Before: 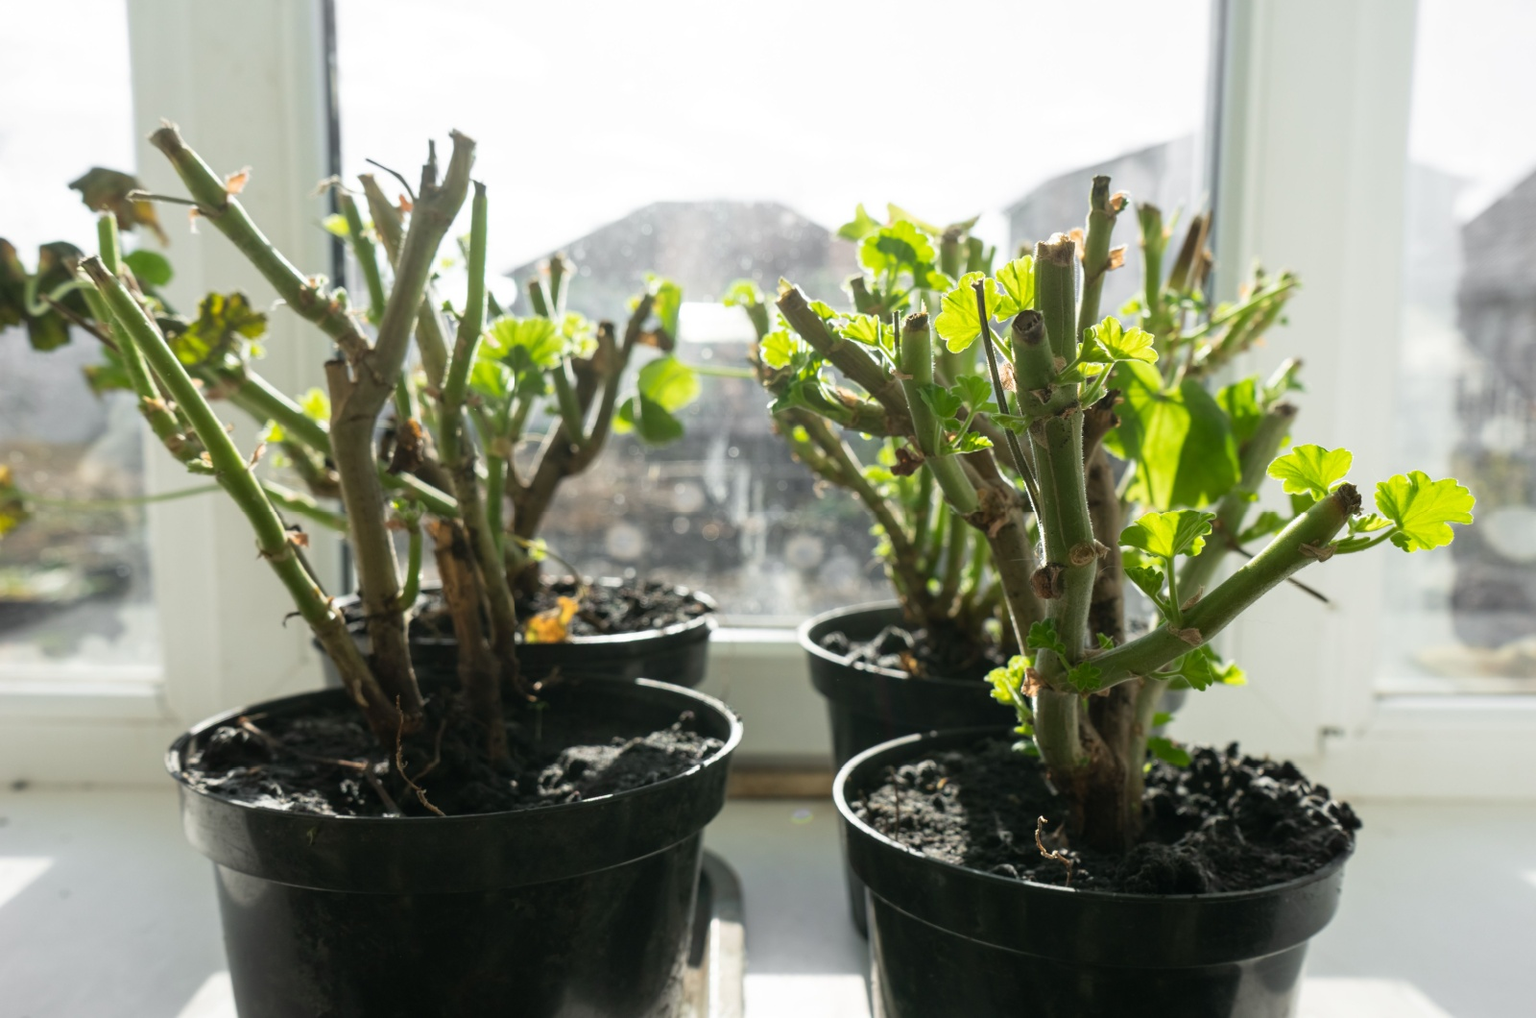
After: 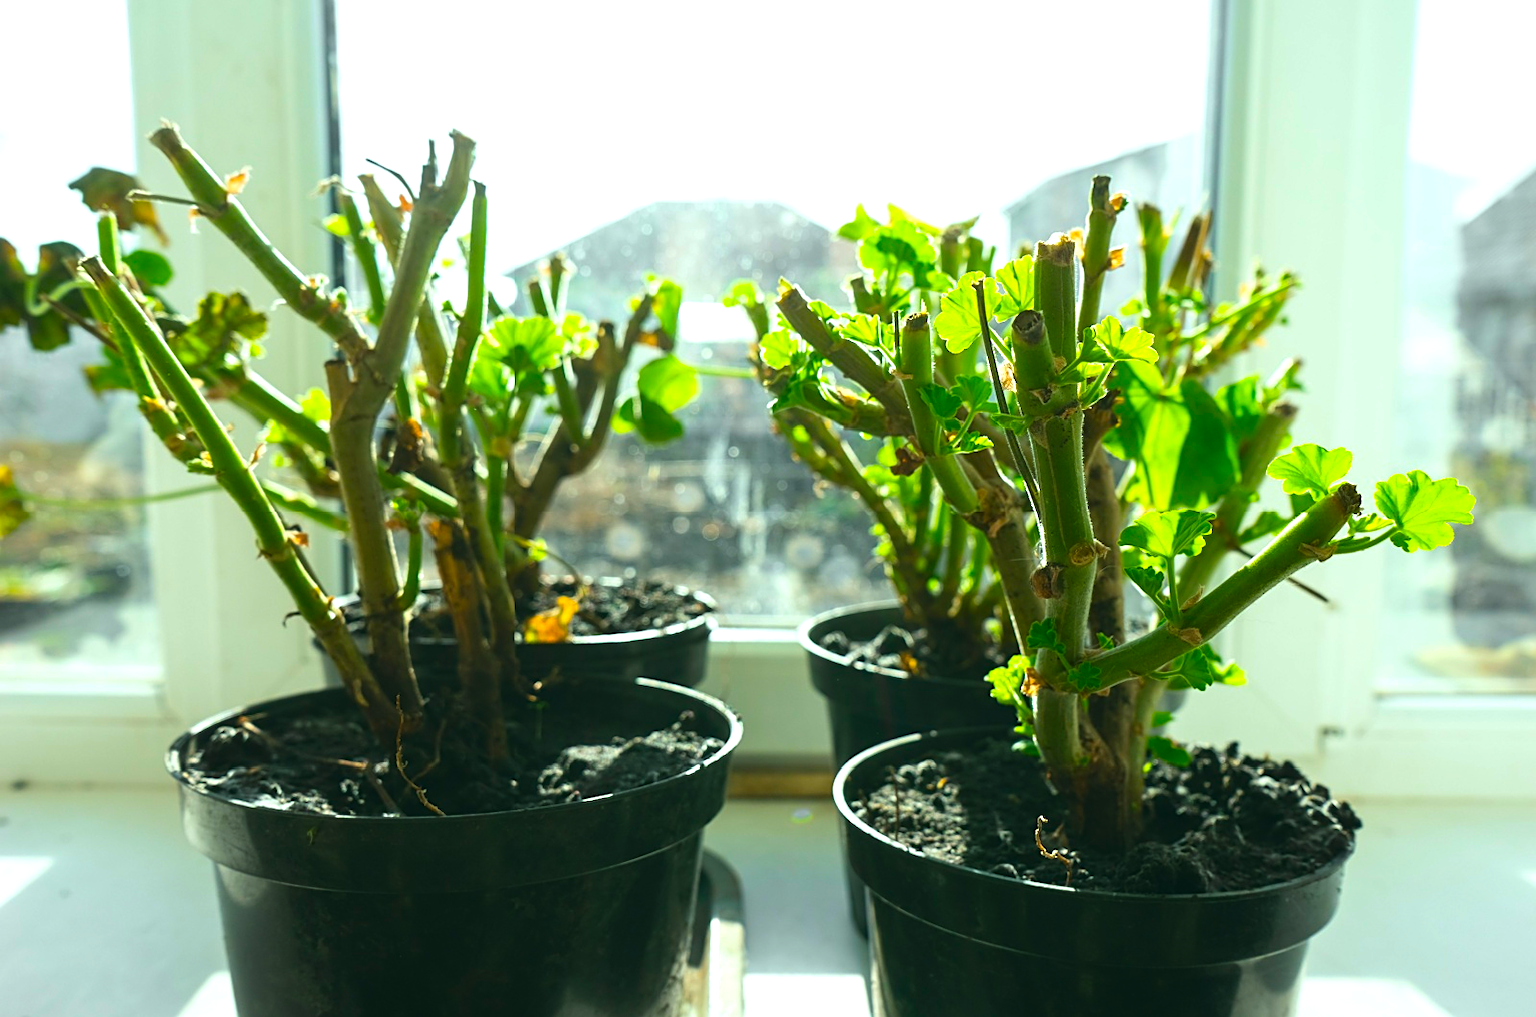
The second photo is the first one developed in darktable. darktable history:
tone equalizer: edges refinement/feathering 500, mask exposure compensation -1.57 EV, preserve details no
color correction: highlights a* -7.58, highlights b* 0.878, shadows a* -3.44, saturation 1.44
sharpen: on, module defaults
color balance rgb: shadows lift › chroma 0.965%, shadows lift › hue 110.58°, global offset › luminance 0.524%, perceptual saturation grading › global saturation 30.972%, perceptual brilliance grading › highlights 10.303%, perceptual brilliance grading › mid-tones 4.673%
